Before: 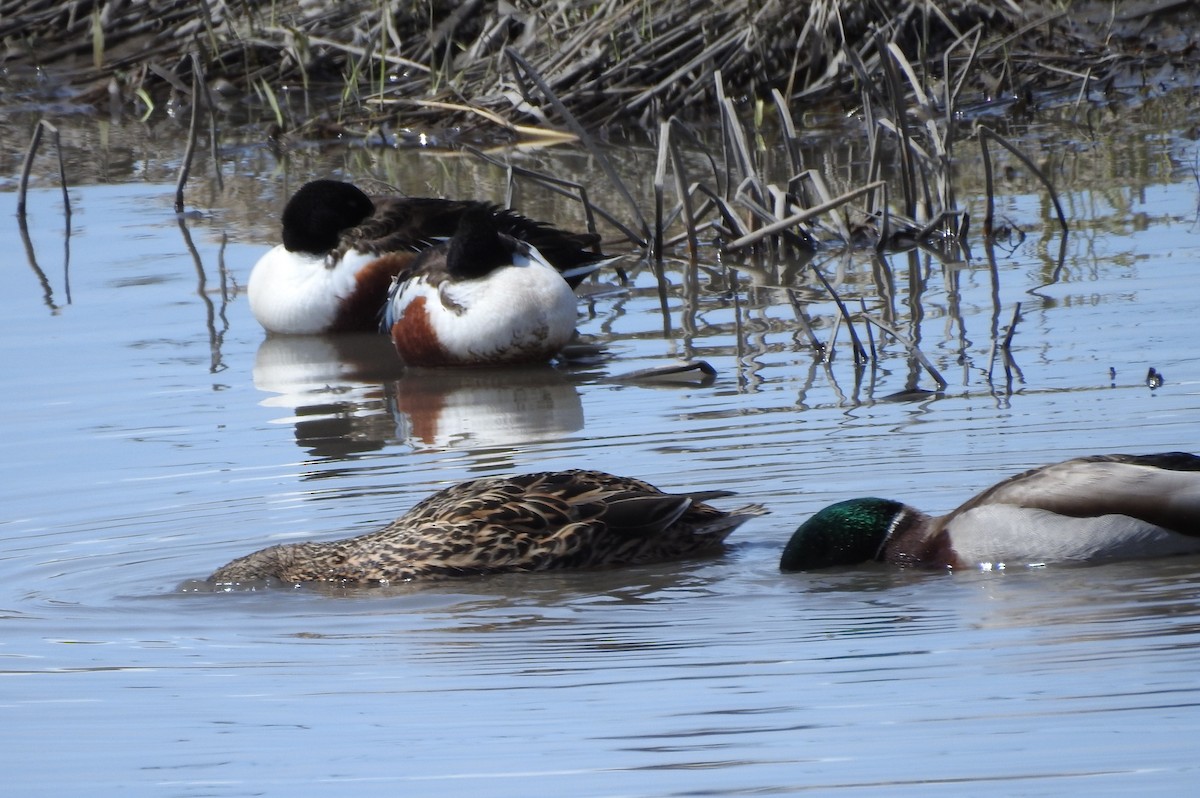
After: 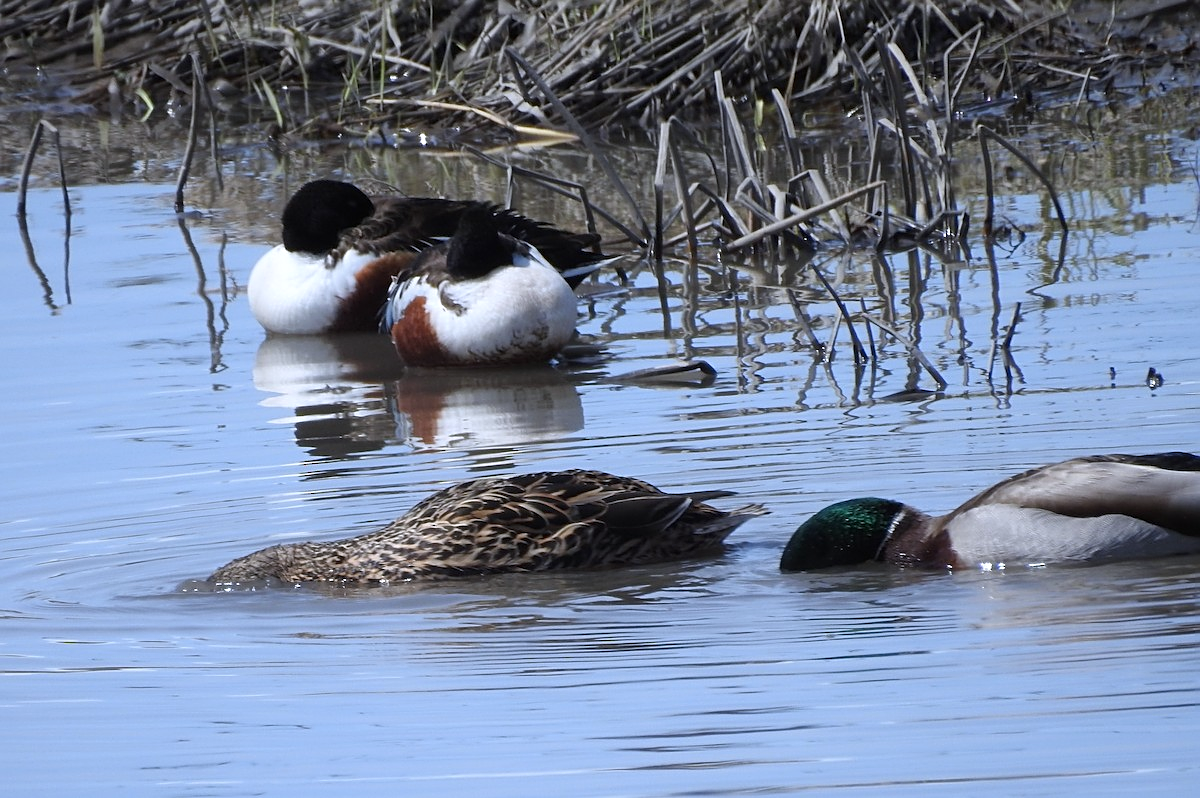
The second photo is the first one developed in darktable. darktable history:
white balance: red 0.984, blue 1.059
sharpen: amount 0.478
